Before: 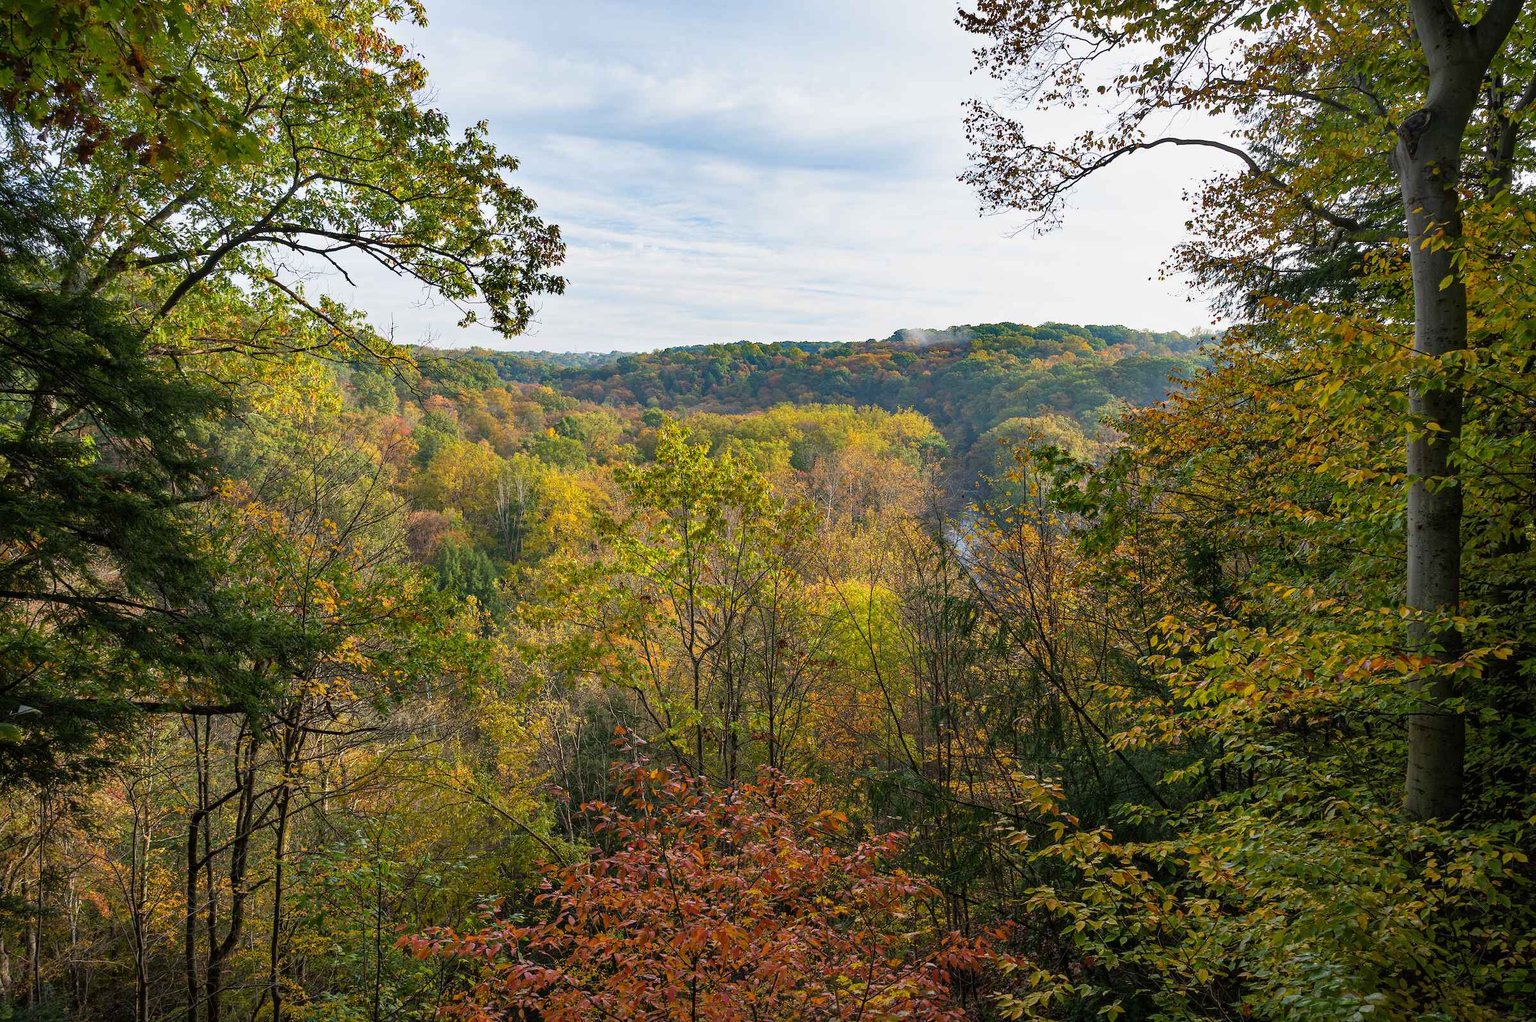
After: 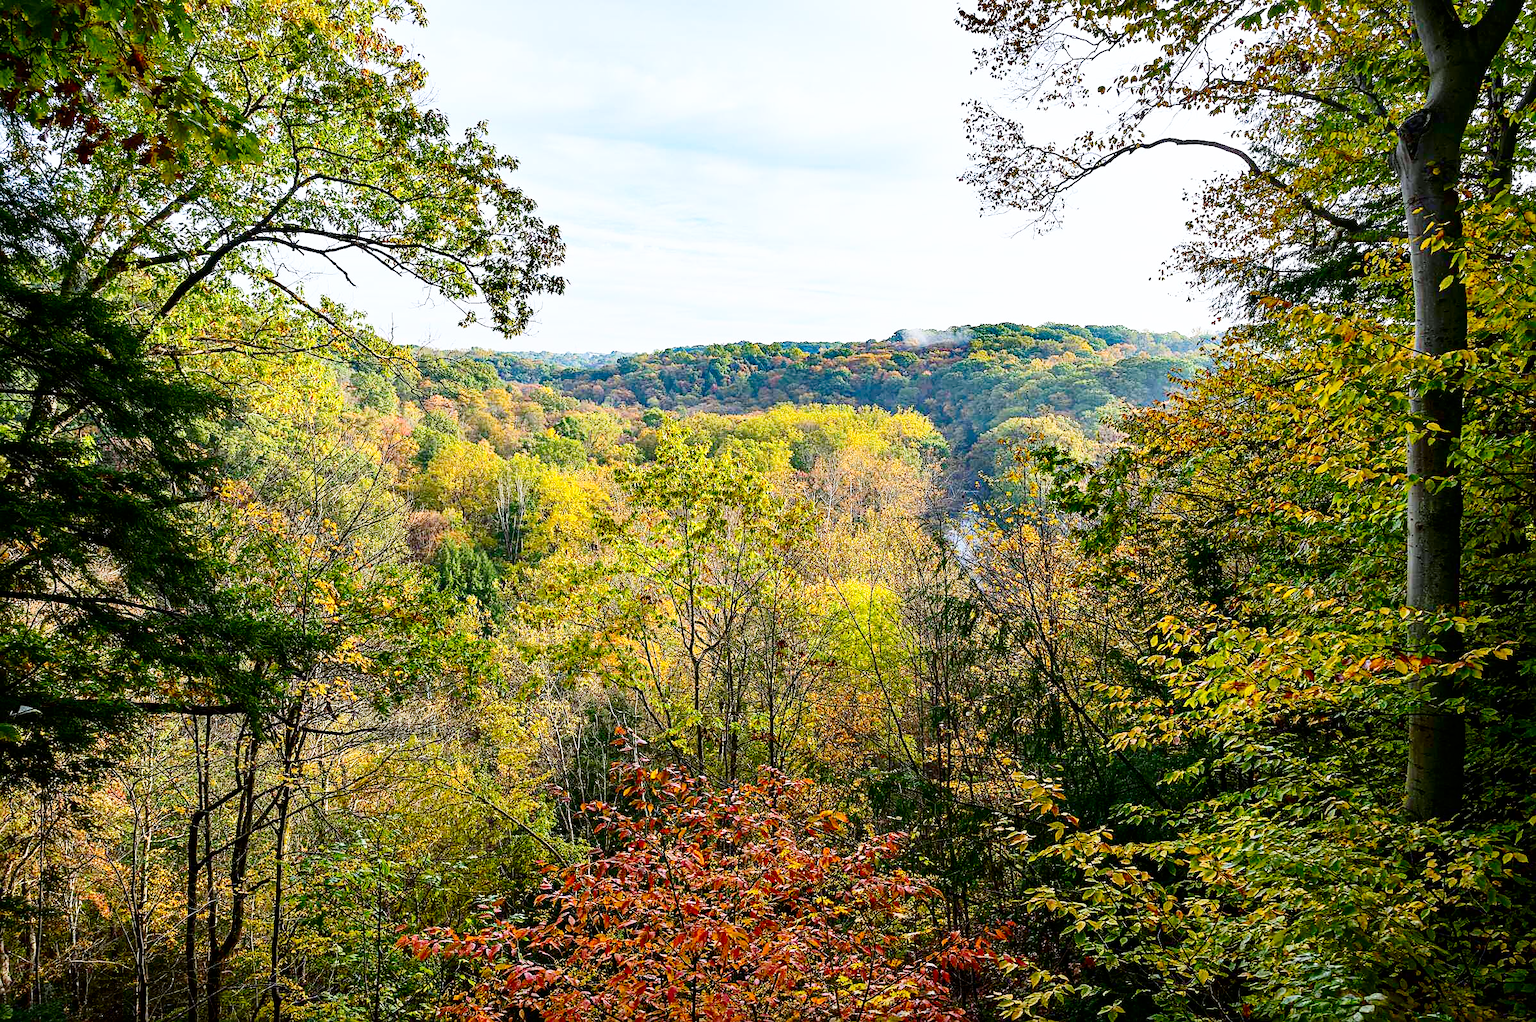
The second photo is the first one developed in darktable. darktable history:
contrast brightness saturation: contrast 0.21, brightness -0.11, saturation 0.21
white balance: red 0.974, blue 1.044
sharpen: on, module defaults
base curve: curves: ch0 [(0, 0) (0.008, 0.007) (0.022, 0.029) (0.048, 0.089) (0.092, 0.197) (0.191, 0.399) (0.275, 0.534) (0.357, 0.65) (0.477, 0.78) (0.542, 0.833) (0.799, 0.973) (1, 1)], preserve colors none
